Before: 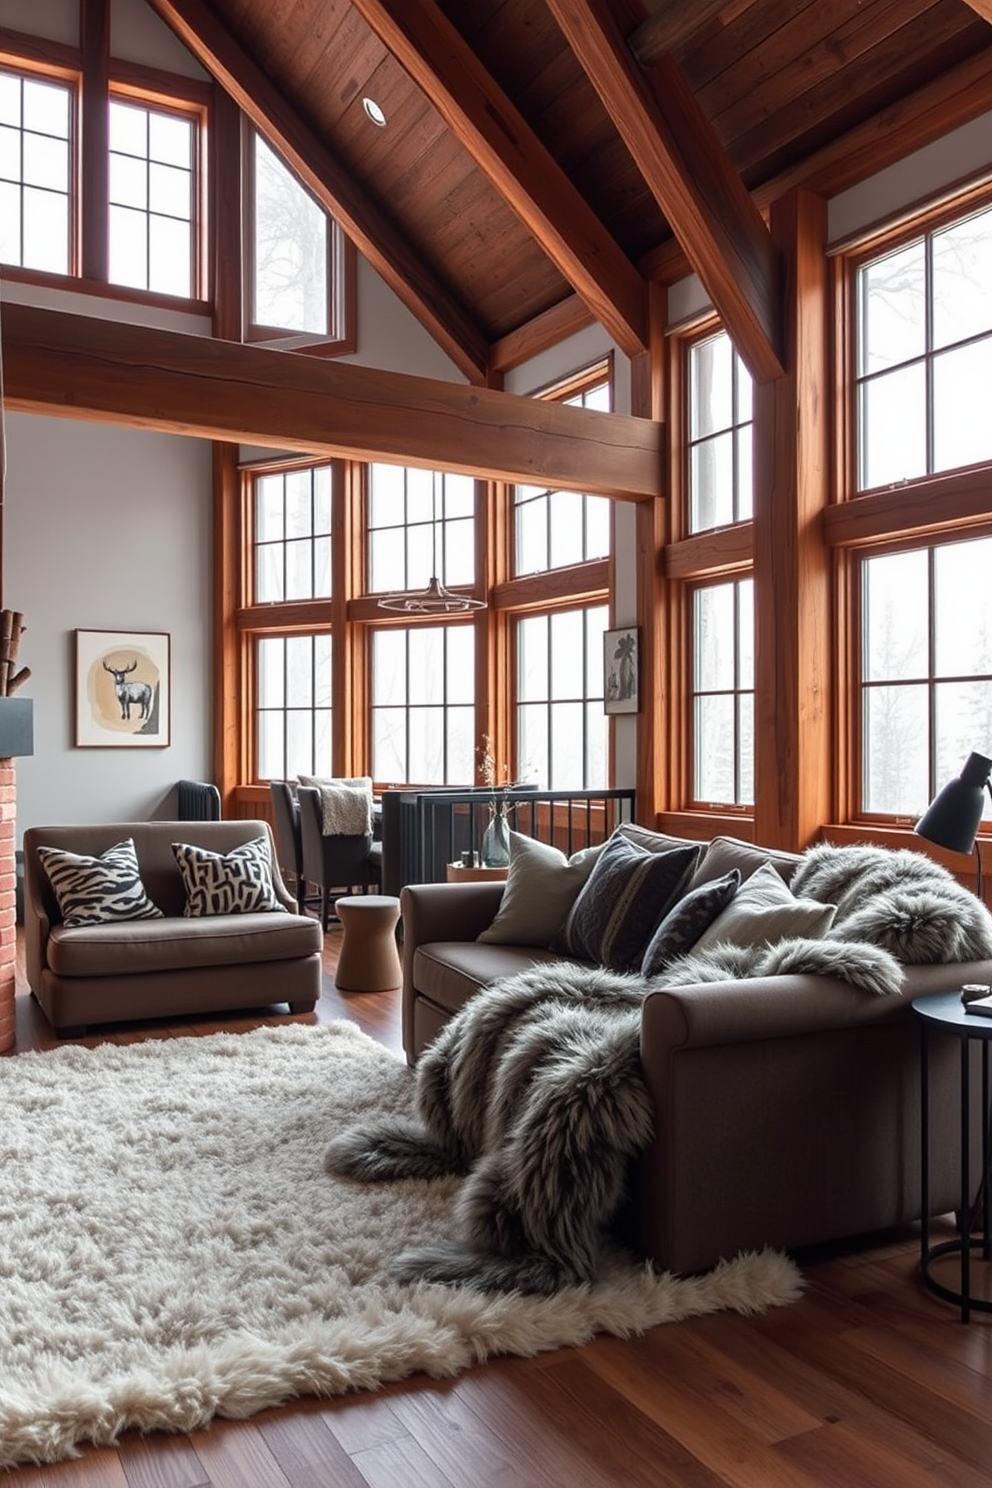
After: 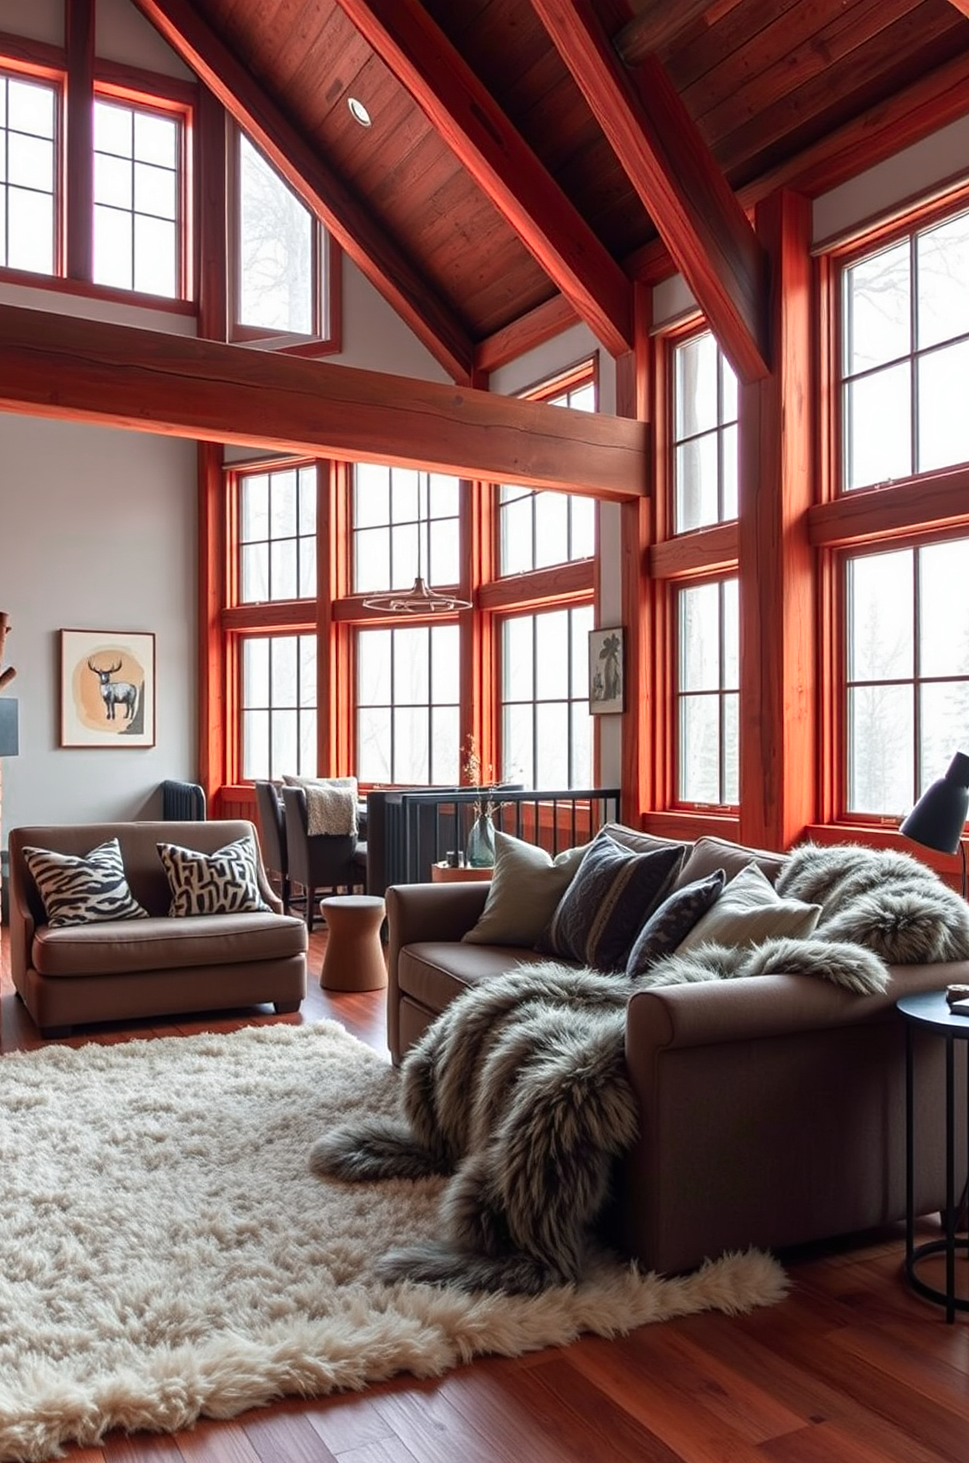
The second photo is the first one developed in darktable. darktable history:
color zones: curves: ch0 [(0.473, 0.374) (0.742, 0.784)]; ch1 [(0.354, 0.737) (0.742, 0.705)]; ch2 [(0.318, 0.421) (0.758, 0.532)]
crop and rotate: left 1.58%, right 0.639%, bottom 1.632%
